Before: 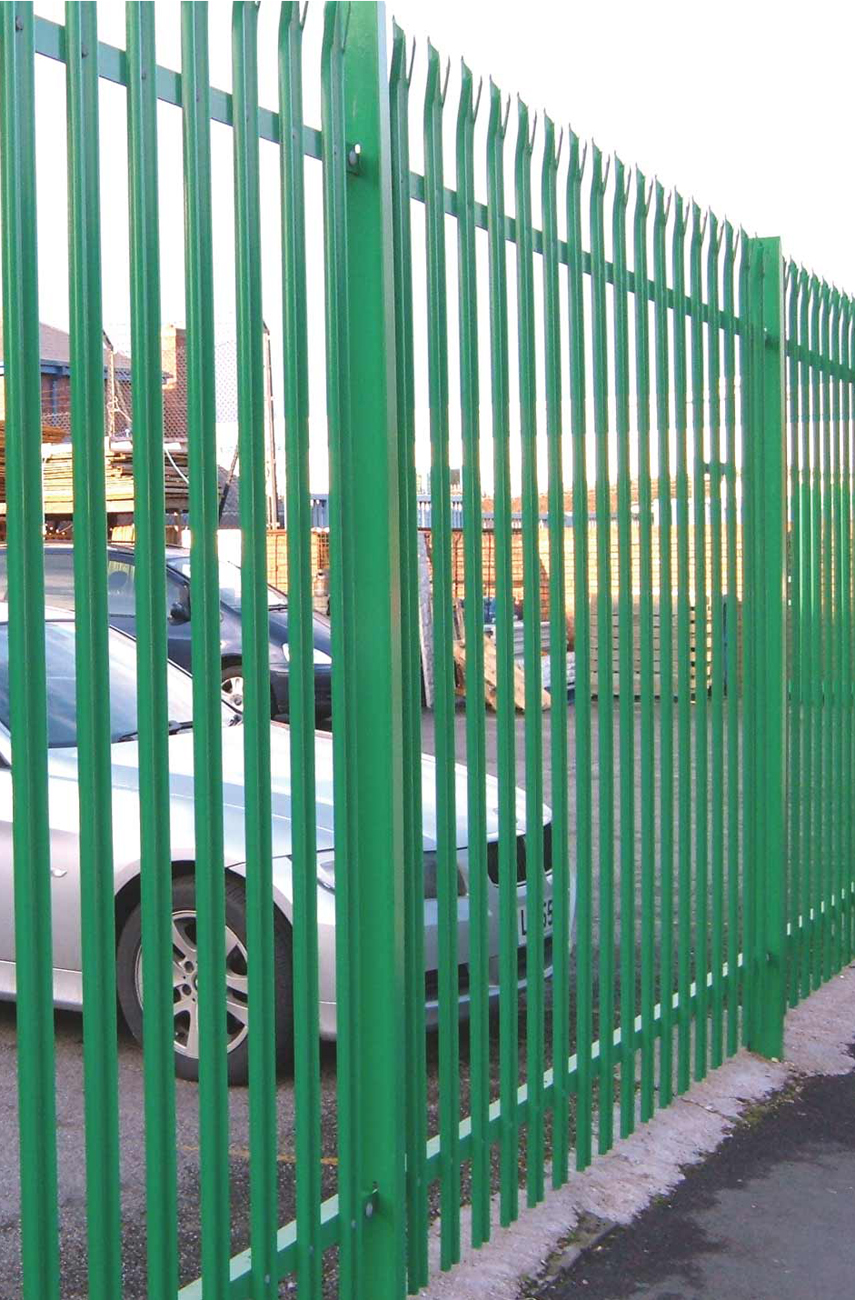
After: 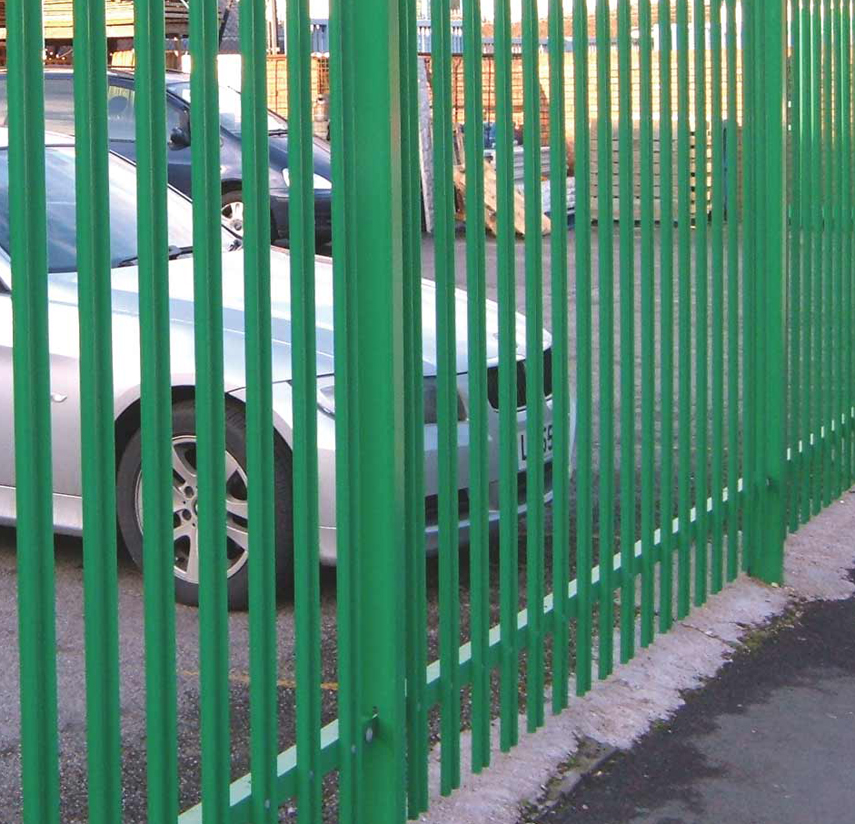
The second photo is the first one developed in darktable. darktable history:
crop and rotate: top 36.599%
